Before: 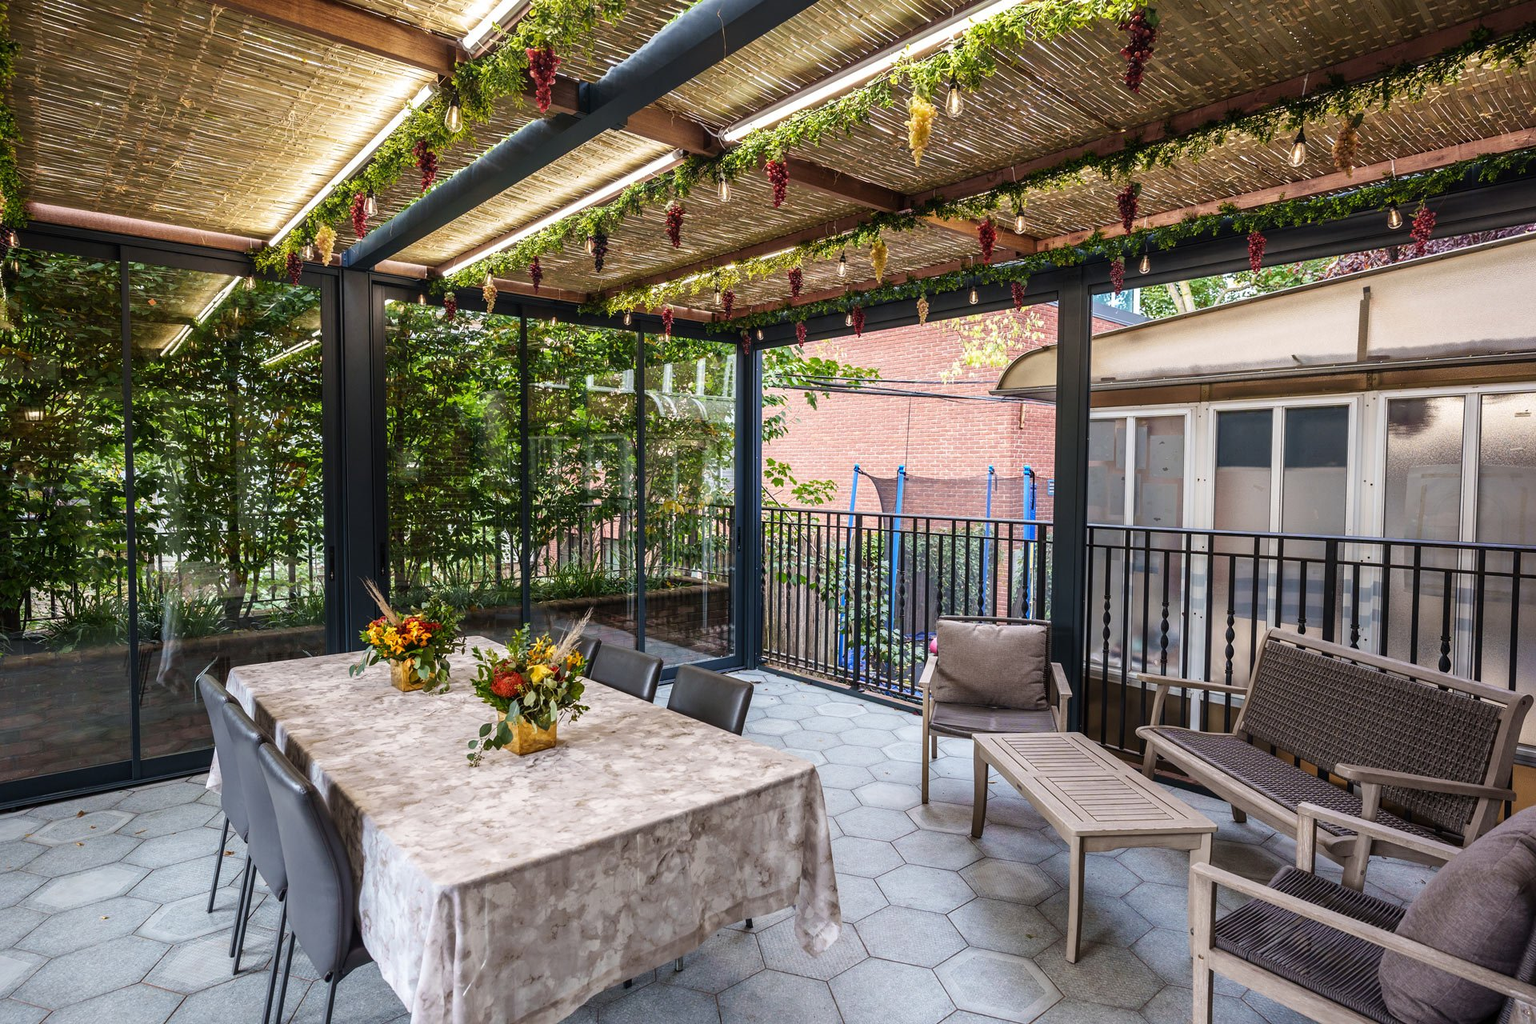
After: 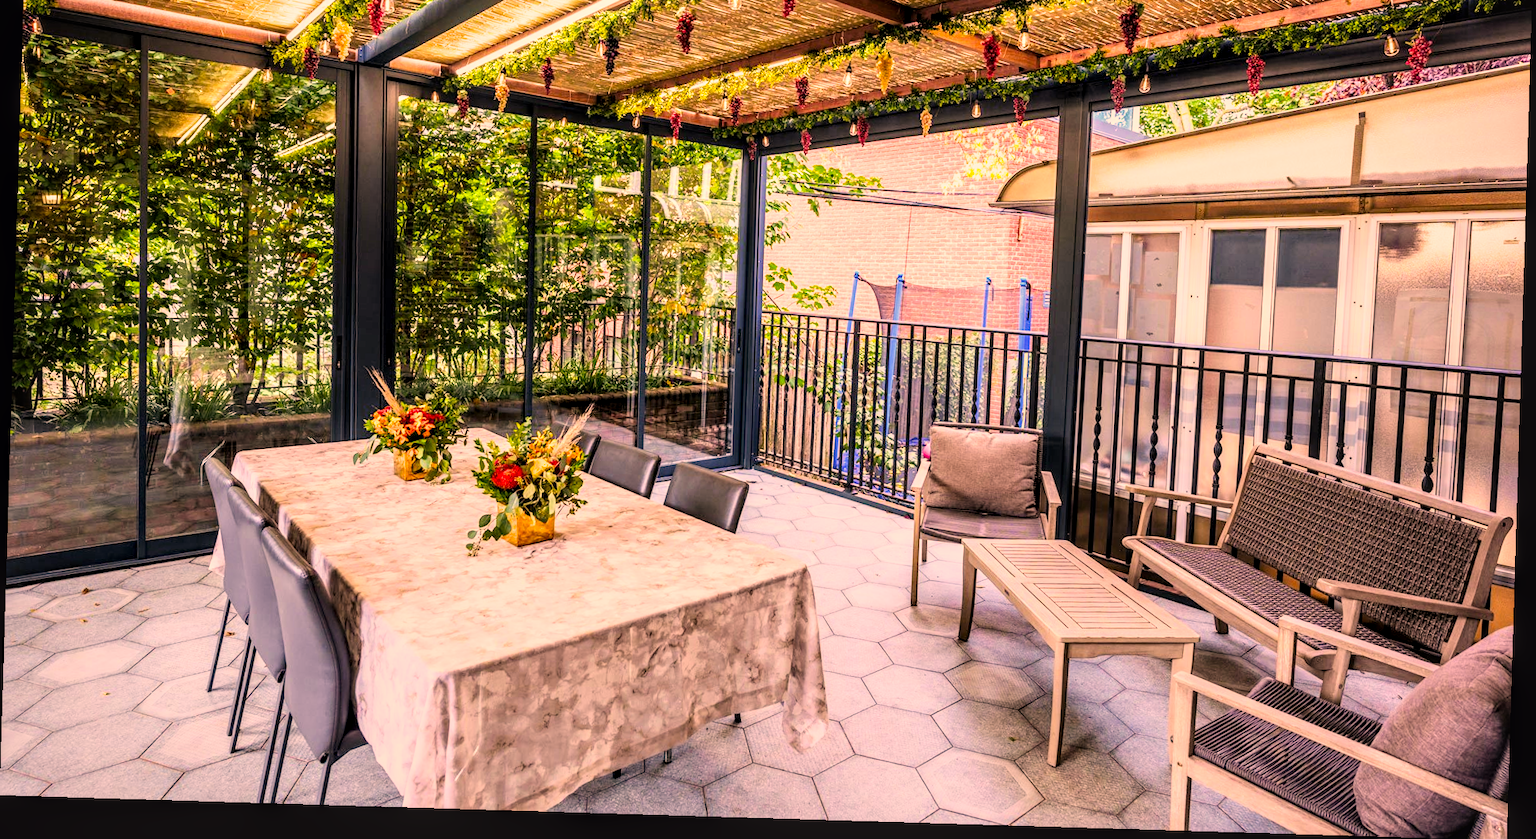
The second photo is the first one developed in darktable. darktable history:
rotate and perspective: rotation 1.72°, automatic cropping off
exposure: black level correction 0.001, exposure 1.116 EV, compensate highlight preservation false
color correction: highlights a* 21.88, highlights b* 22.25
contrast brightness saturation: saturation 0.1
filmic rgb: black relative exposure -7.82 EV, white relative exposure 4.29 EV, hardness 3.86, color science v6 (2022)
local contrast: detail 130%
crop and rotate: top 19.998%
color balance: contrast 10%
